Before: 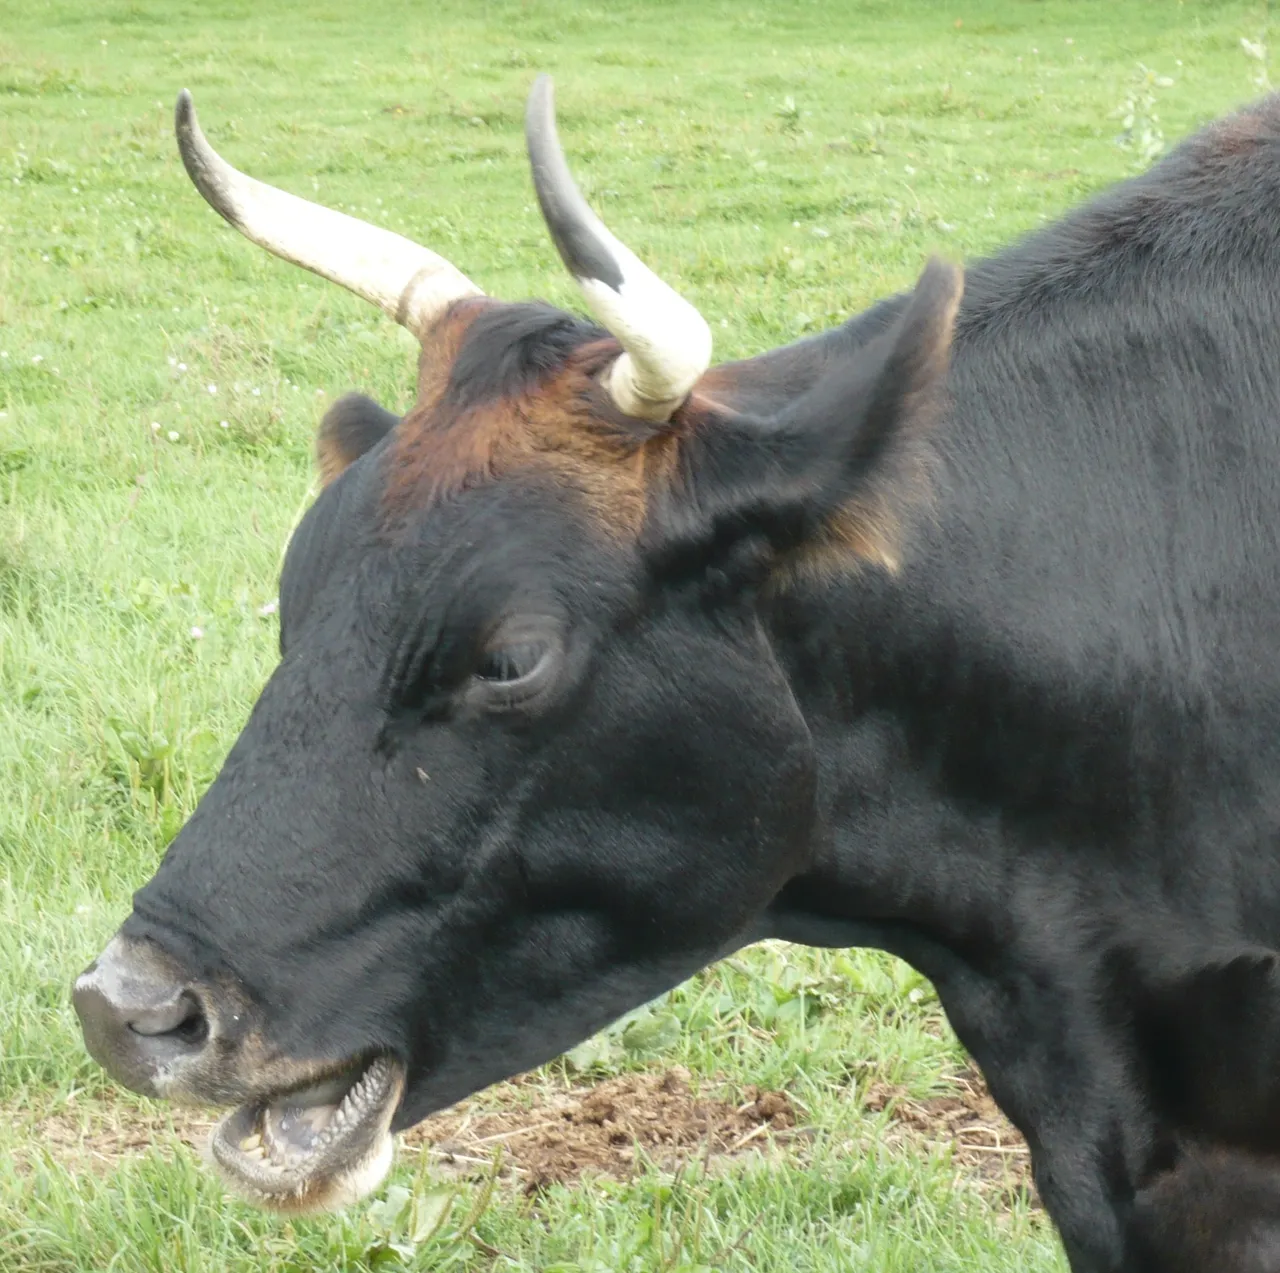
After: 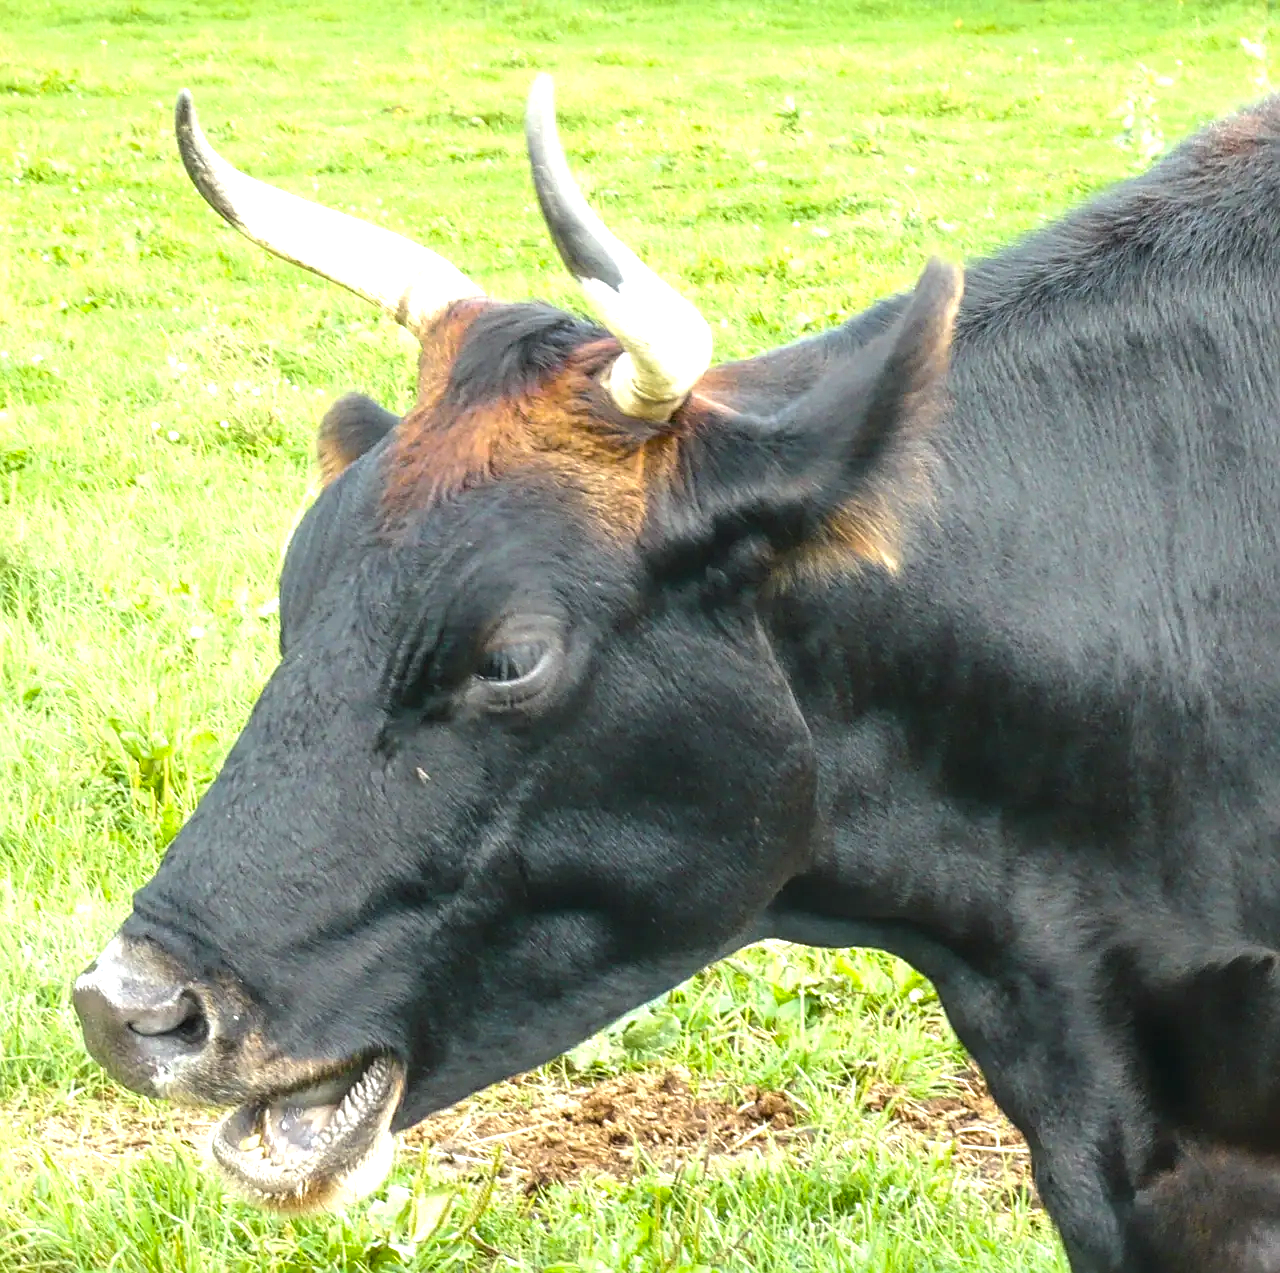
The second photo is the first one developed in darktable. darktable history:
contrast brightness saturation: saturation -0.06
exposure: black level correction 0, exposure 0.499 EV, compensate highlight preservation false
local contrast: on, module defaults
color balance rgb: perceptual saturation grading › global saturation 25.801%, global vibrance 35.661%, contrast 9.629%
sharpen: amount 0.493
